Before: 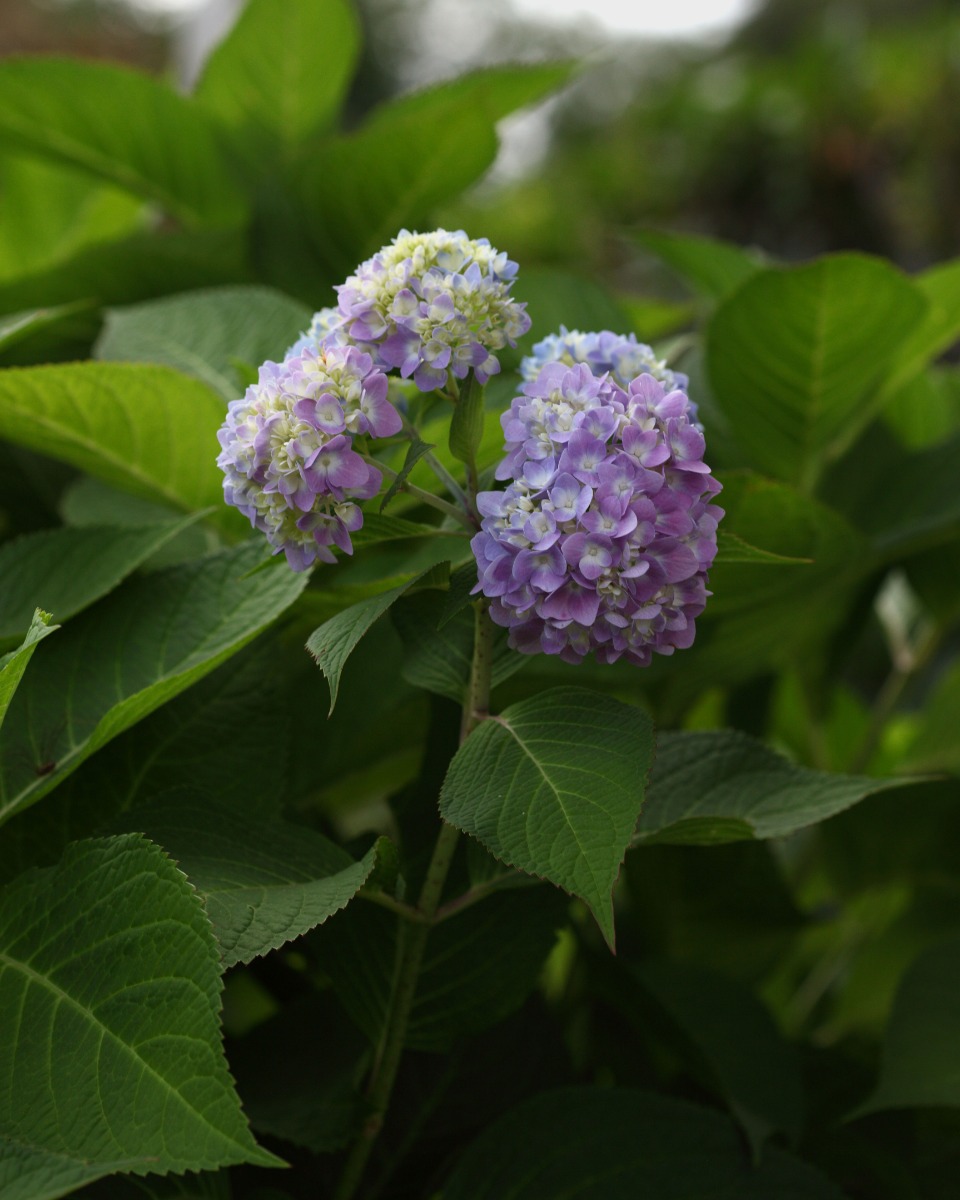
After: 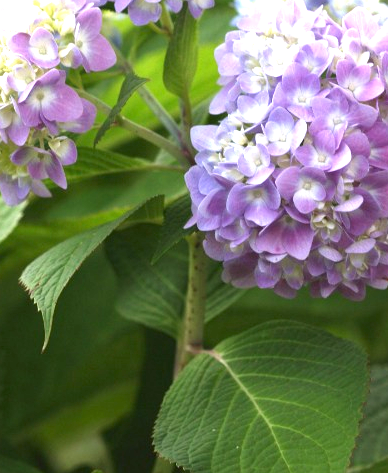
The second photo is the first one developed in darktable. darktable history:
exposure: black level correction 0, exposure 1.566 EV, compensate highlight preservation false
crop: left 29.856%, top 30.501%, right 29.684%, bottom 30.055%
